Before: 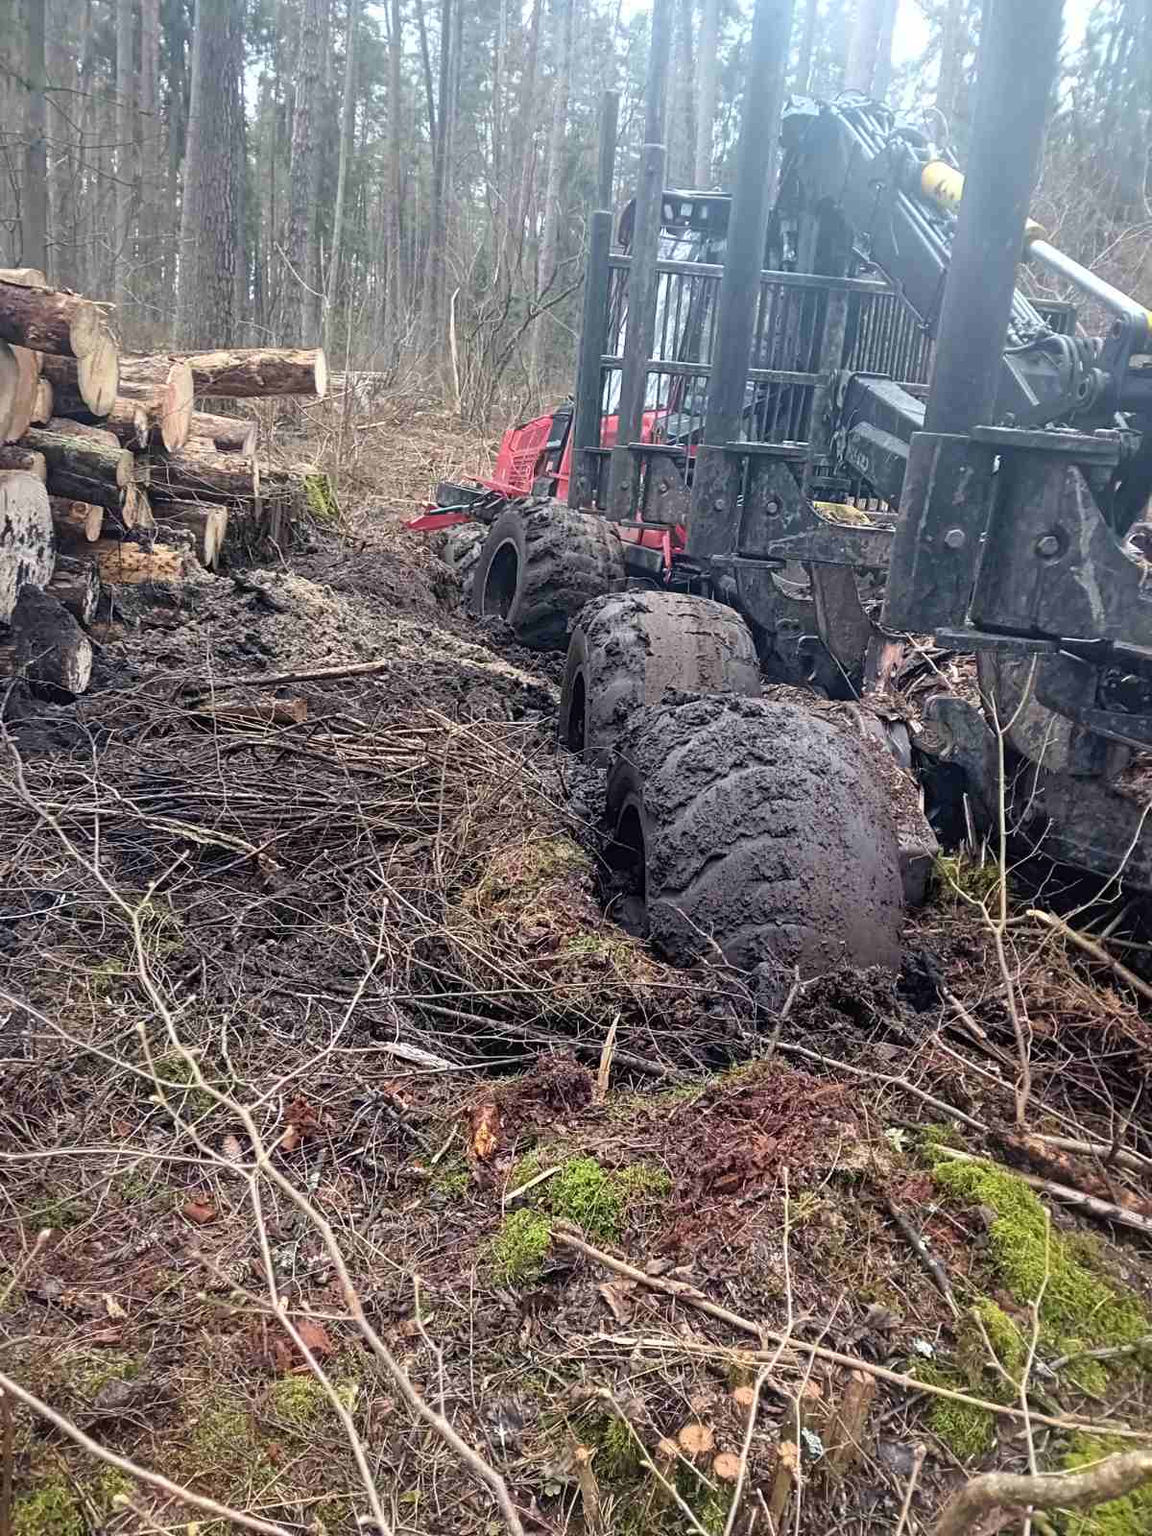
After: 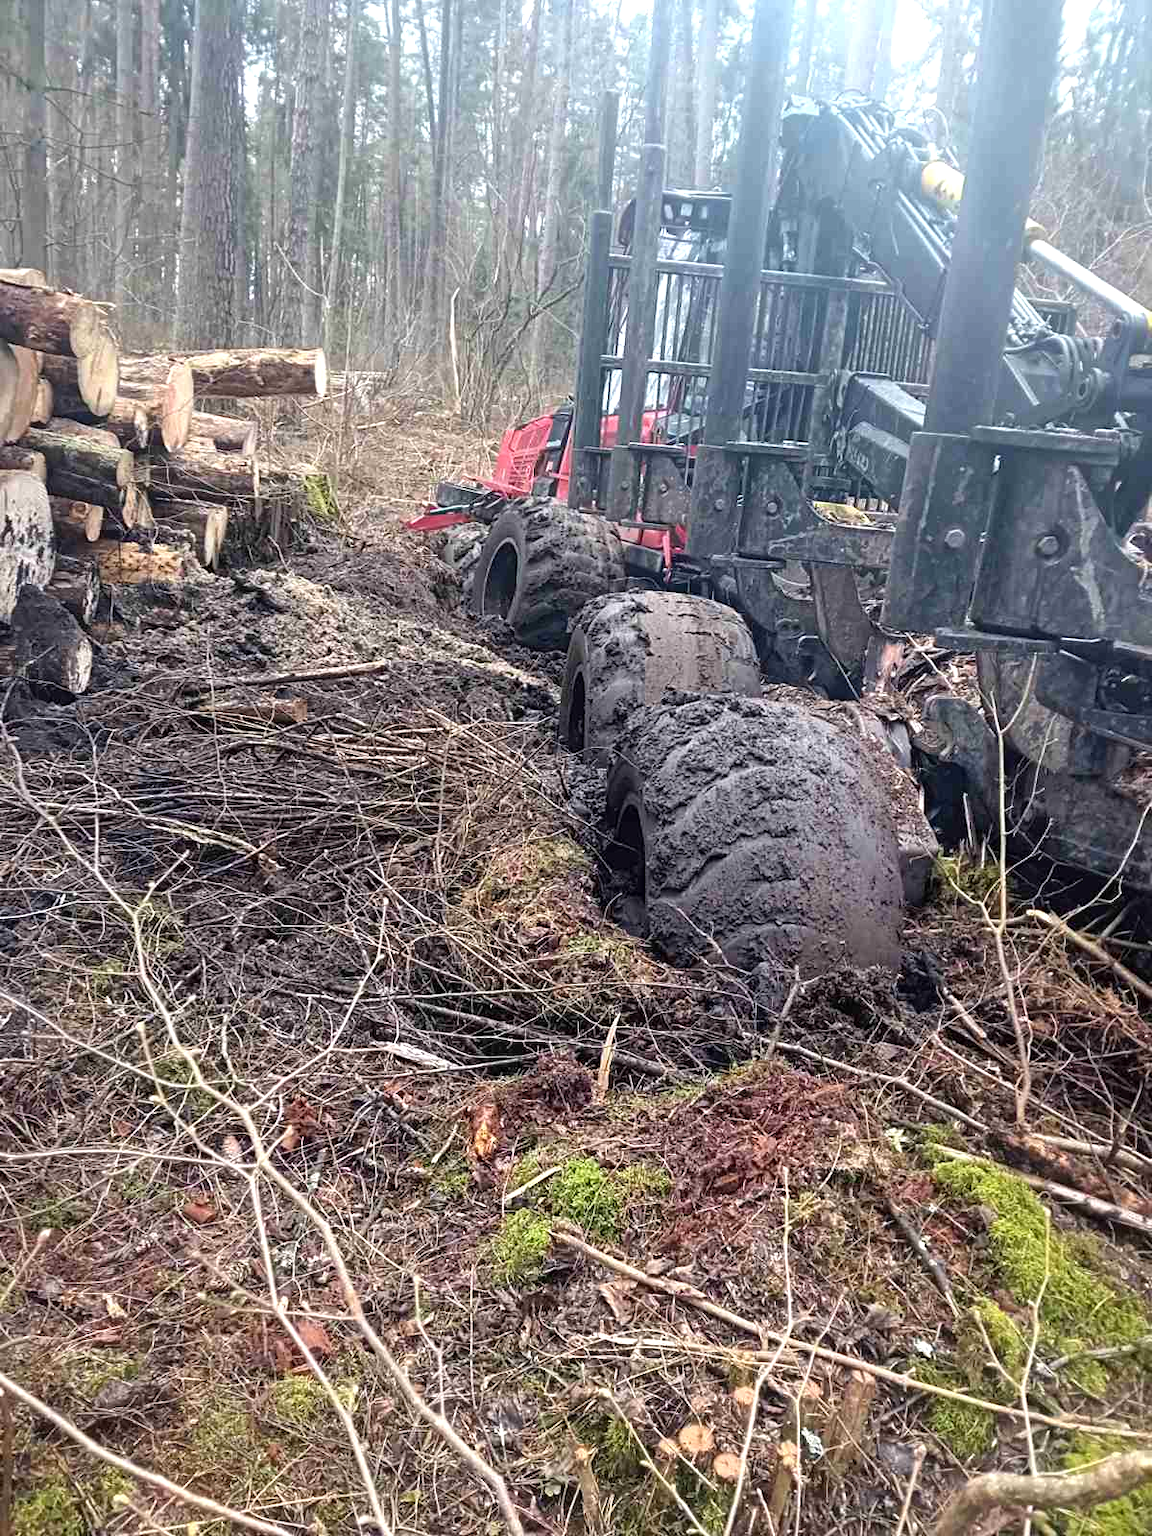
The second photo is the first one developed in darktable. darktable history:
exposure: exposure 0.356 EV, compensate highlight preservation false
